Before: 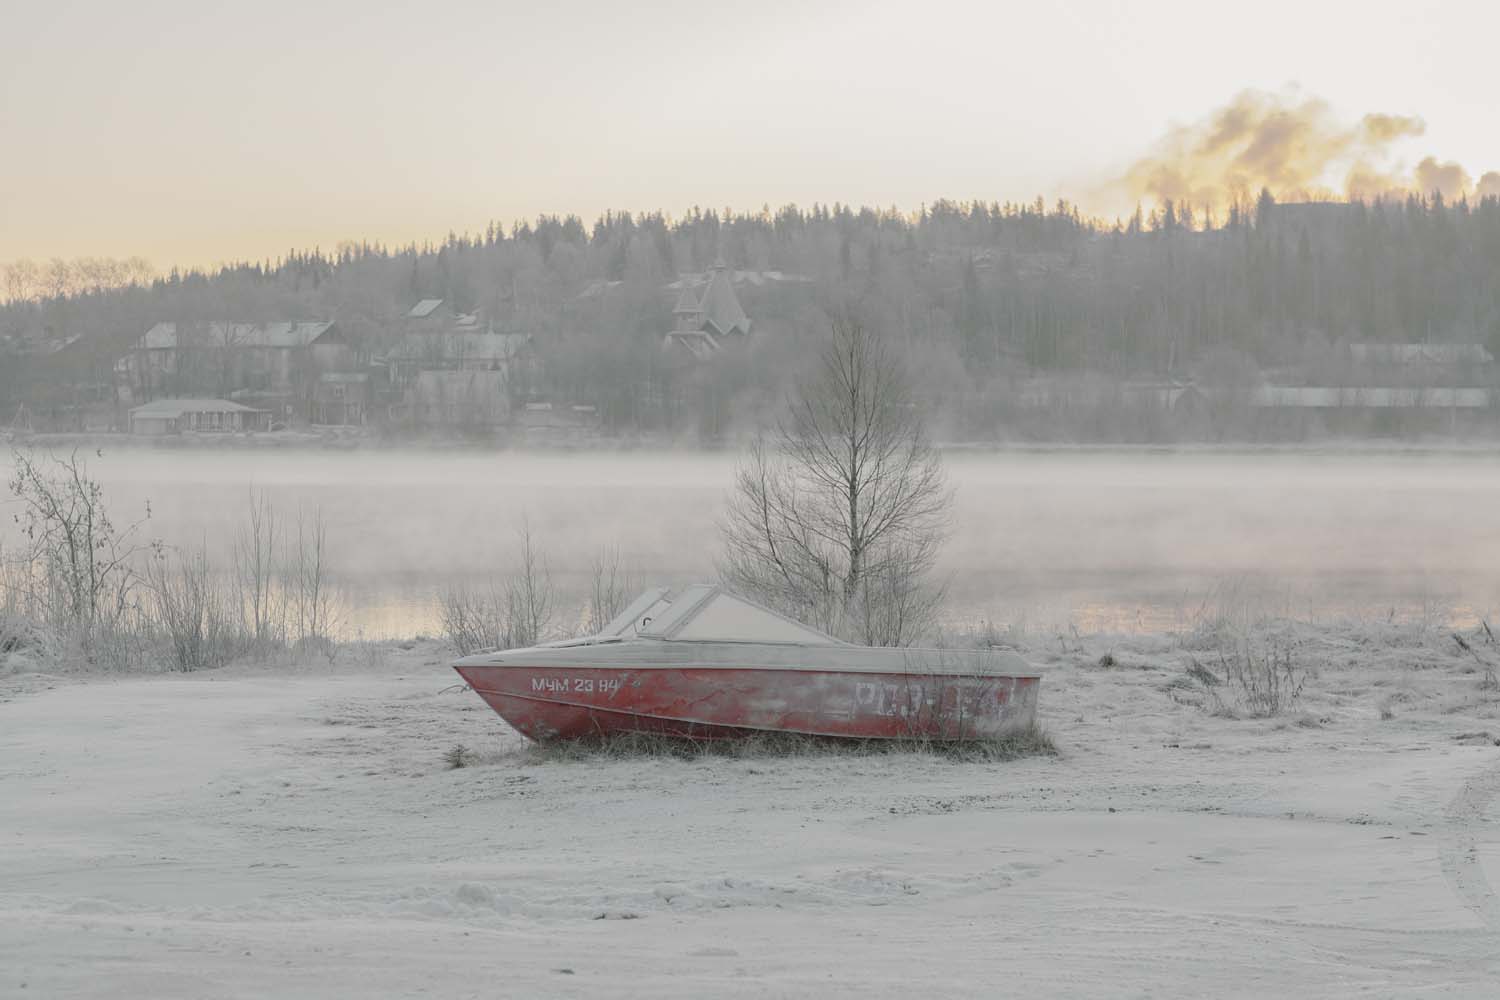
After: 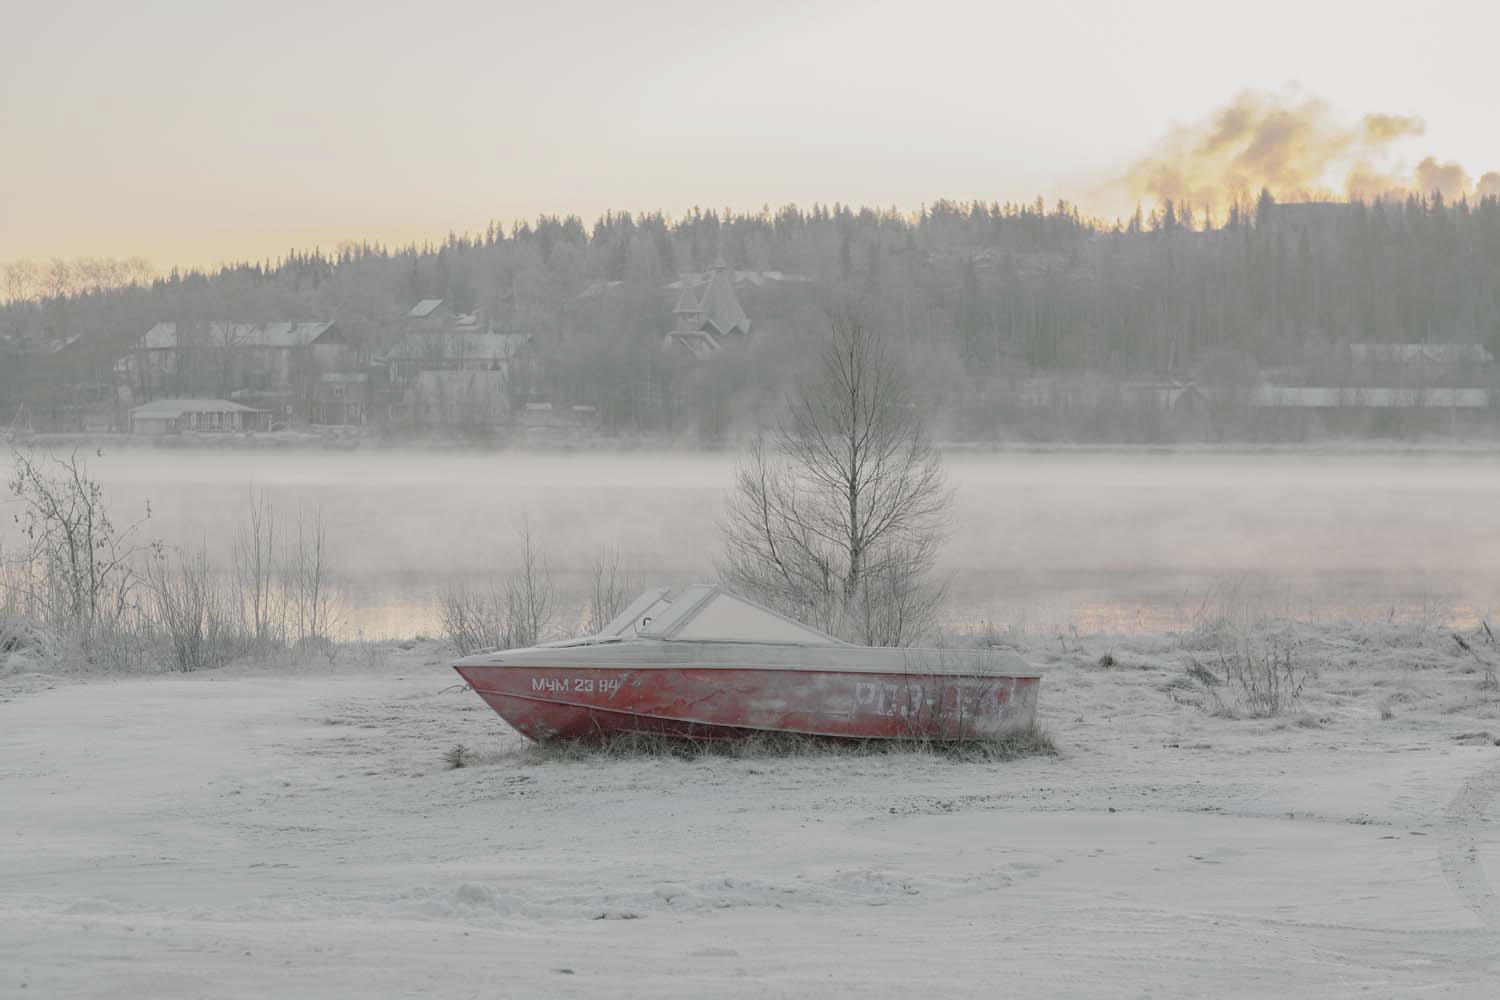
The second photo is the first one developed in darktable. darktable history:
filmic rgb: black relative exposure -9.49 EV, white relative exposure 3.05 EV, hardness 6.07, iterations of high-quality reconstruction 10
